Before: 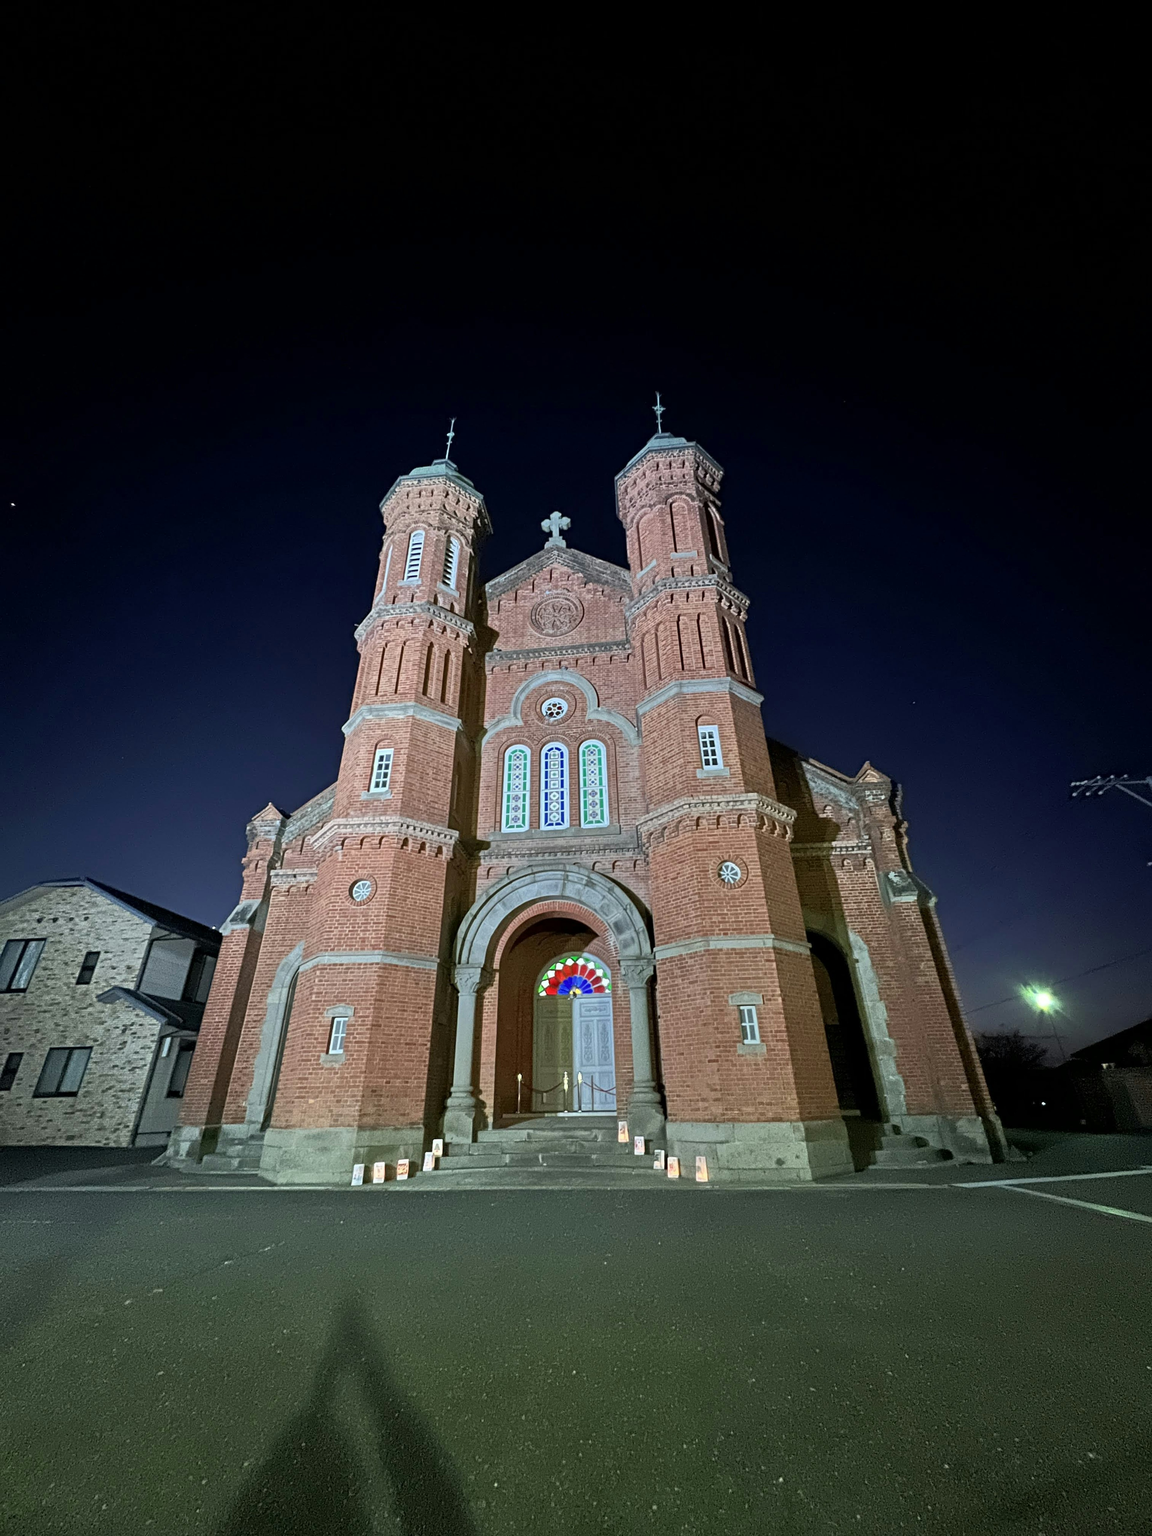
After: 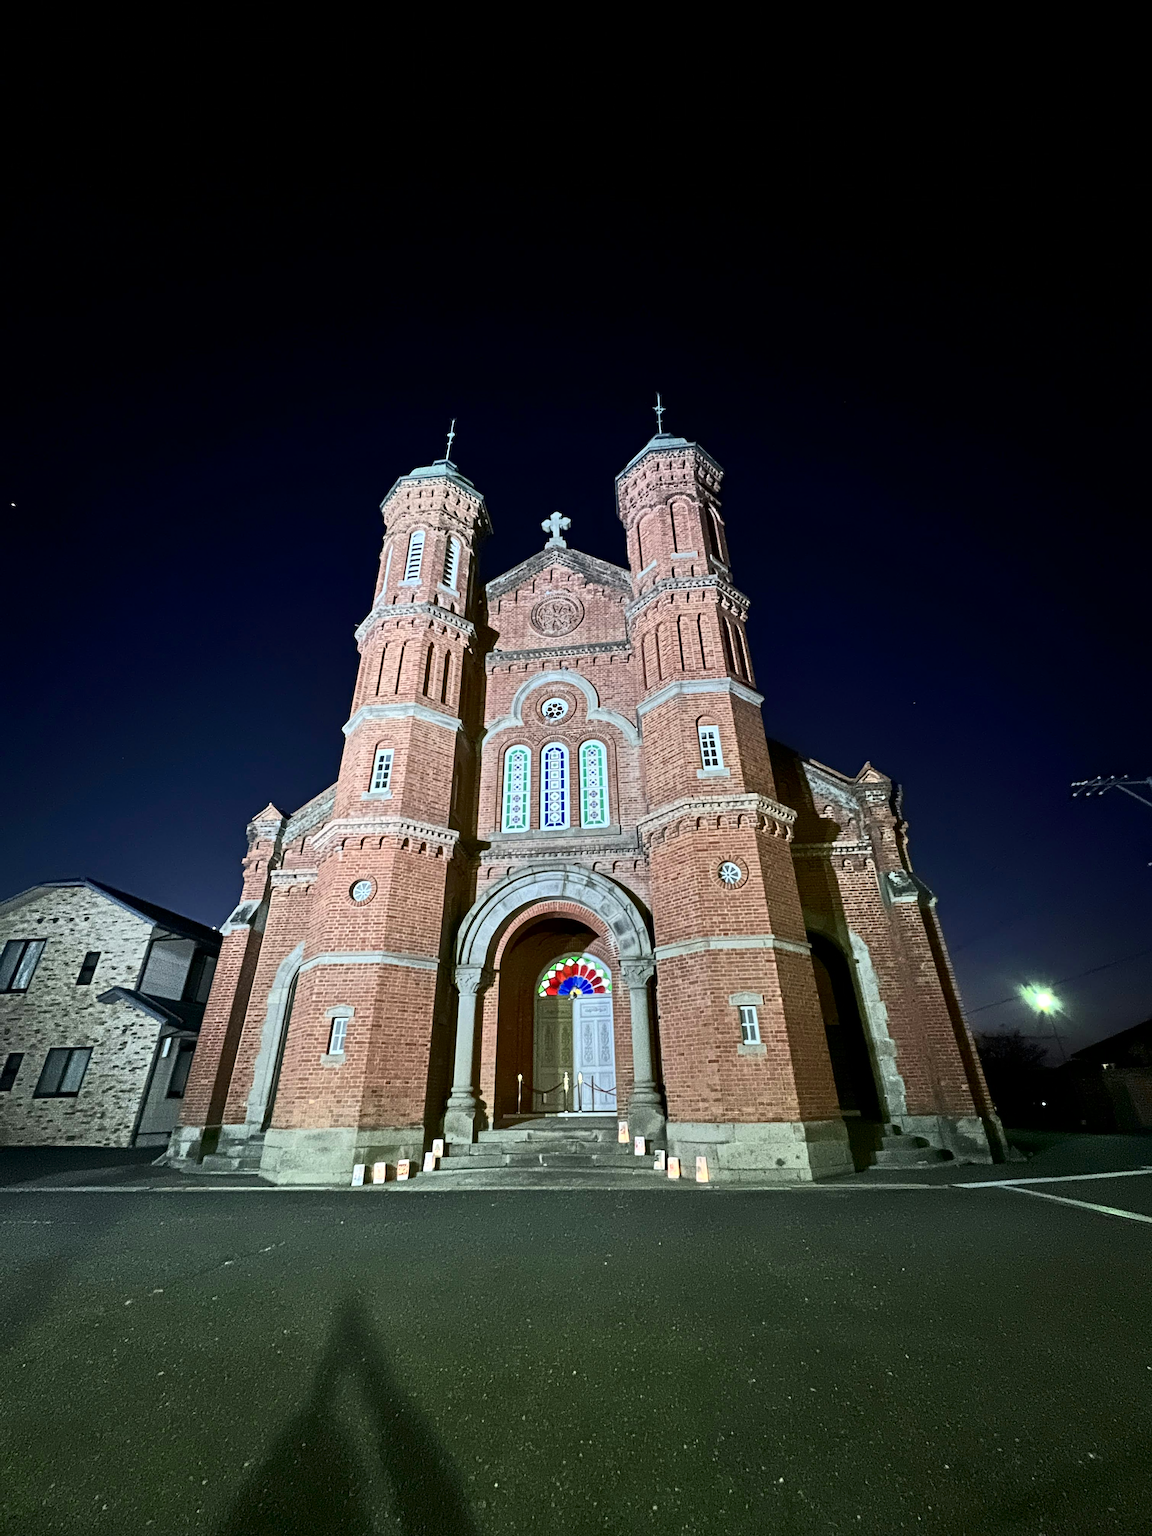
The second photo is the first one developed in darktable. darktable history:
exposure: exposure 0.207 EV, compensate highlight preservation false
contrast brightness saturation: contrast 0.28
